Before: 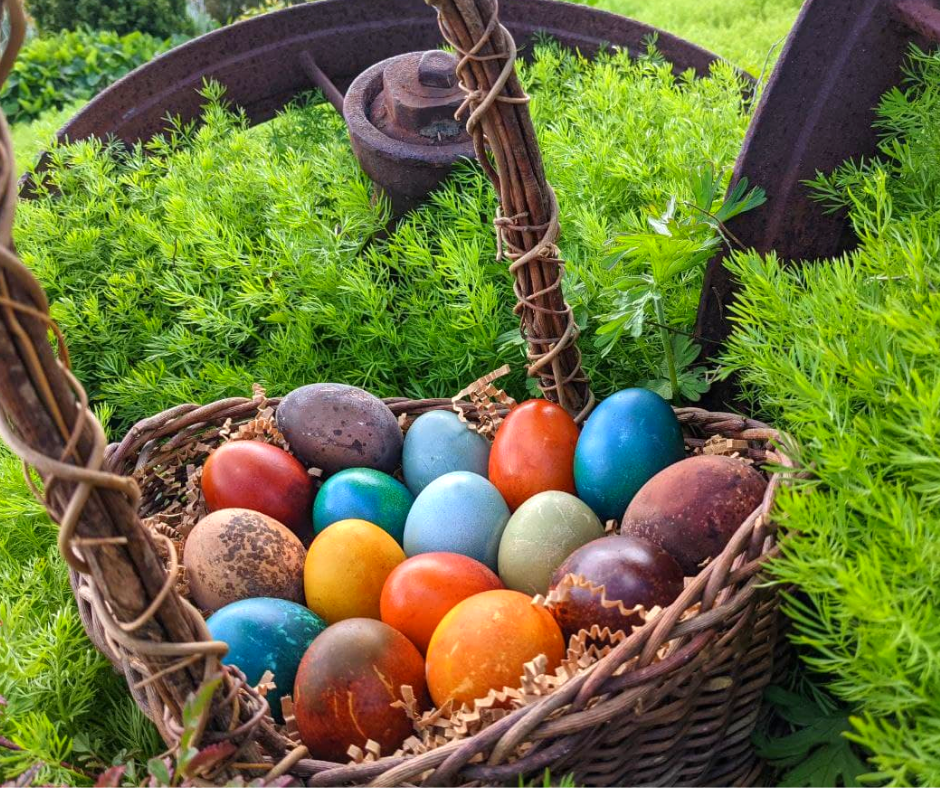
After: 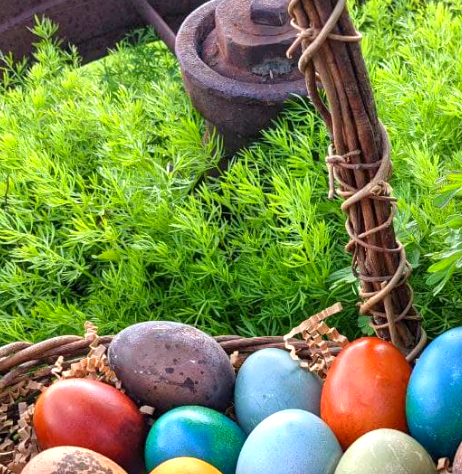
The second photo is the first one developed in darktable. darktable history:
exposure: black level correction 0.001, exposure 0.297 EV, compensate exposure bias true, compensate highlight preservation false
crop: left 17.896%, top 7.93%, right 32.902%, bottom 31.832%
